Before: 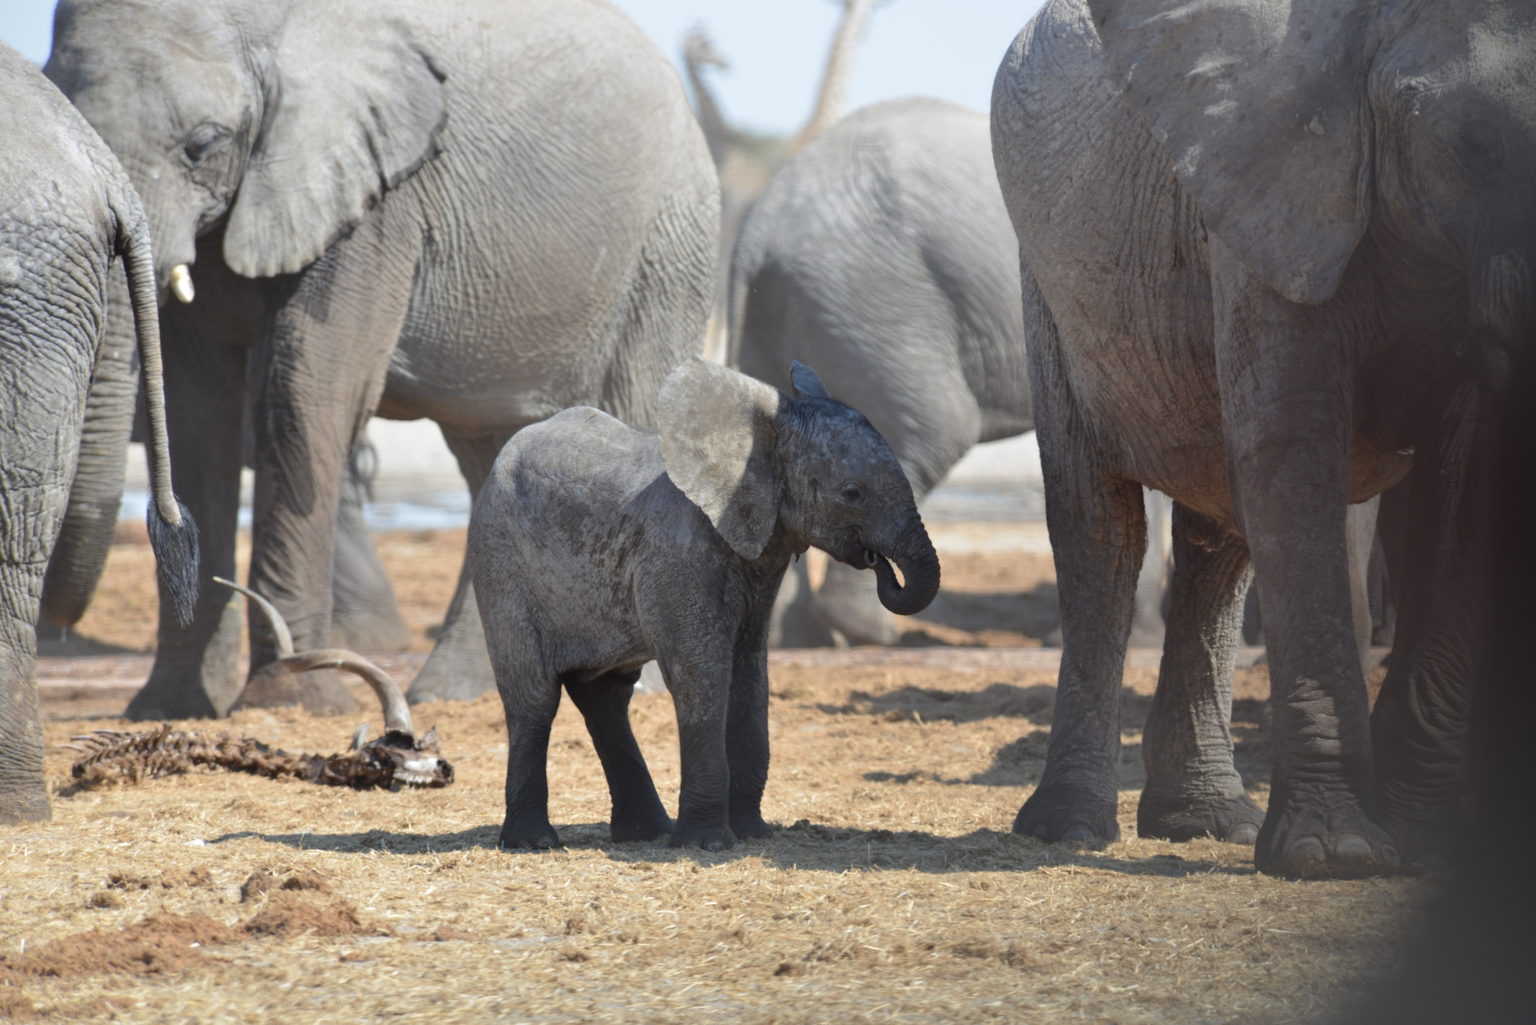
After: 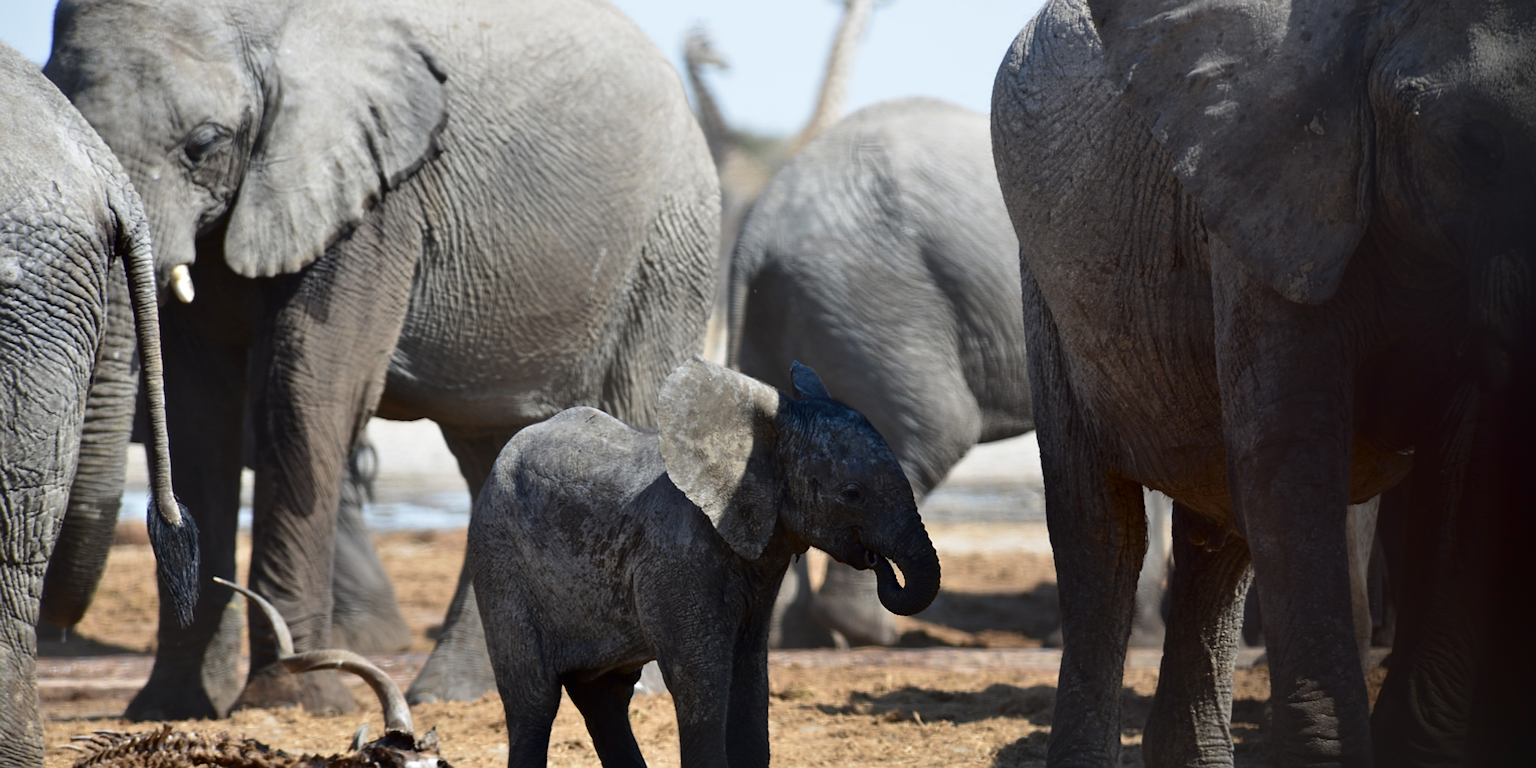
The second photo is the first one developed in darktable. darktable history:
contrast brightness saturation: contrast 0.19, brightness -0.24, saturation 0.11
sharpen: on, module defaults
crop: bottom 24.967%
